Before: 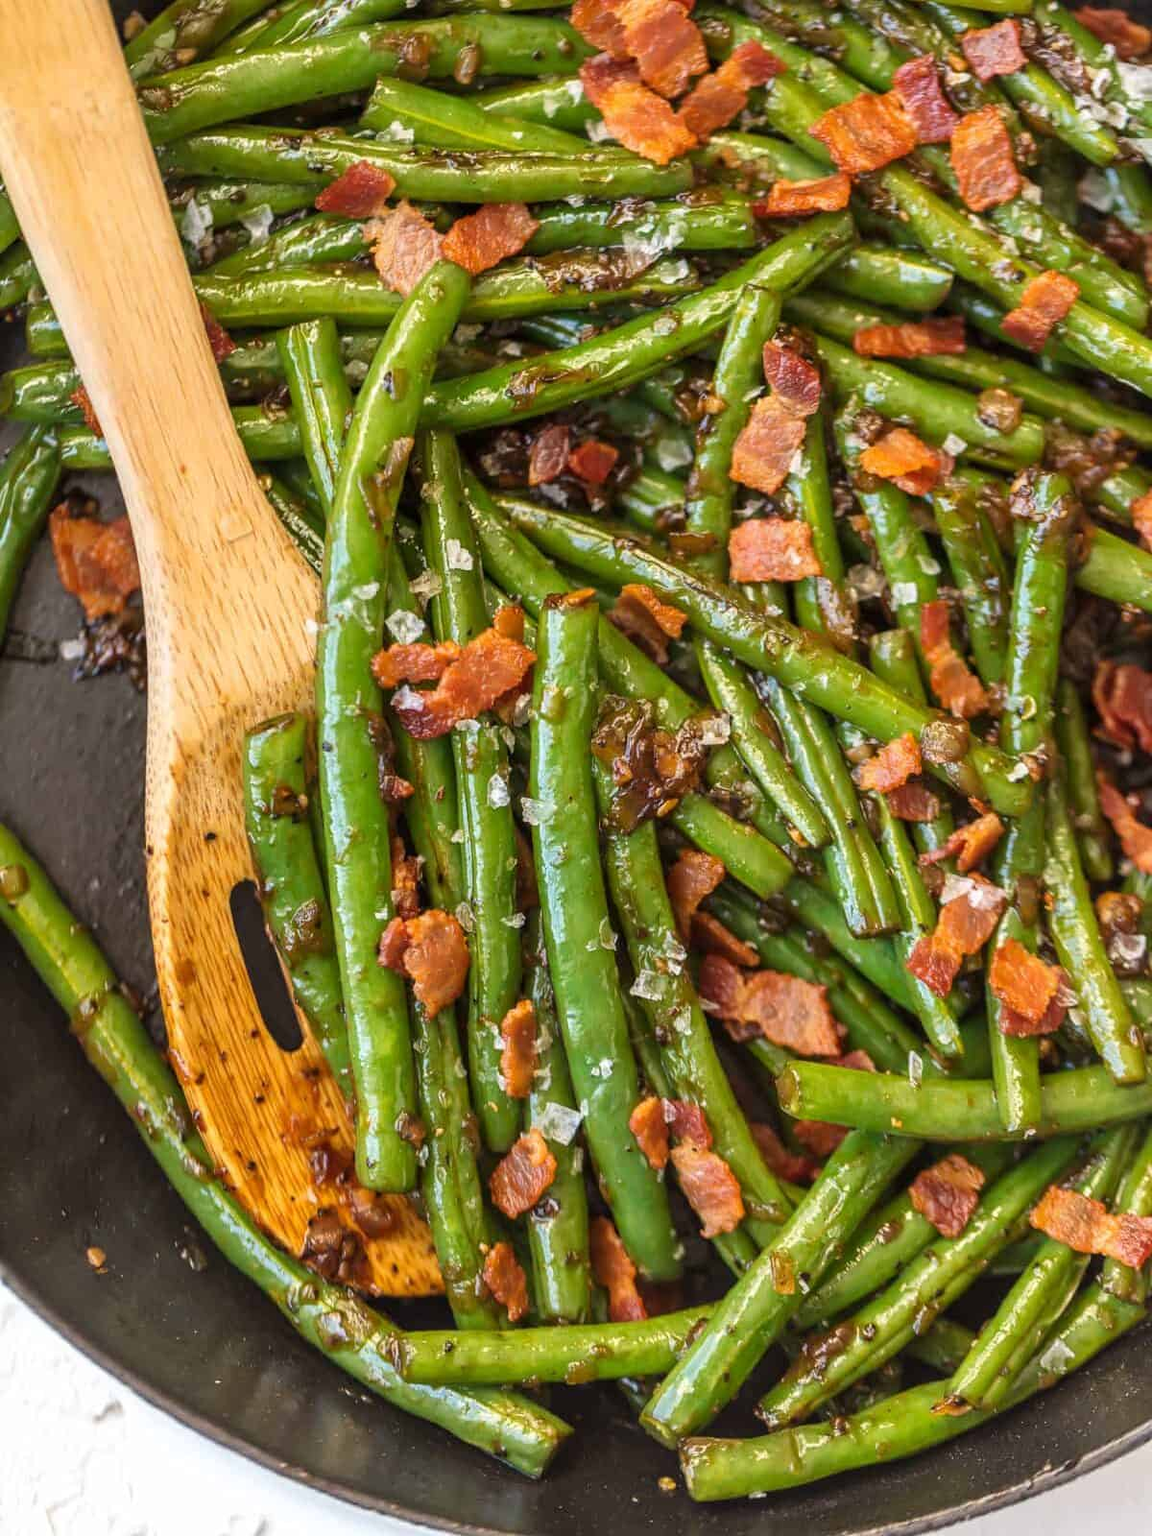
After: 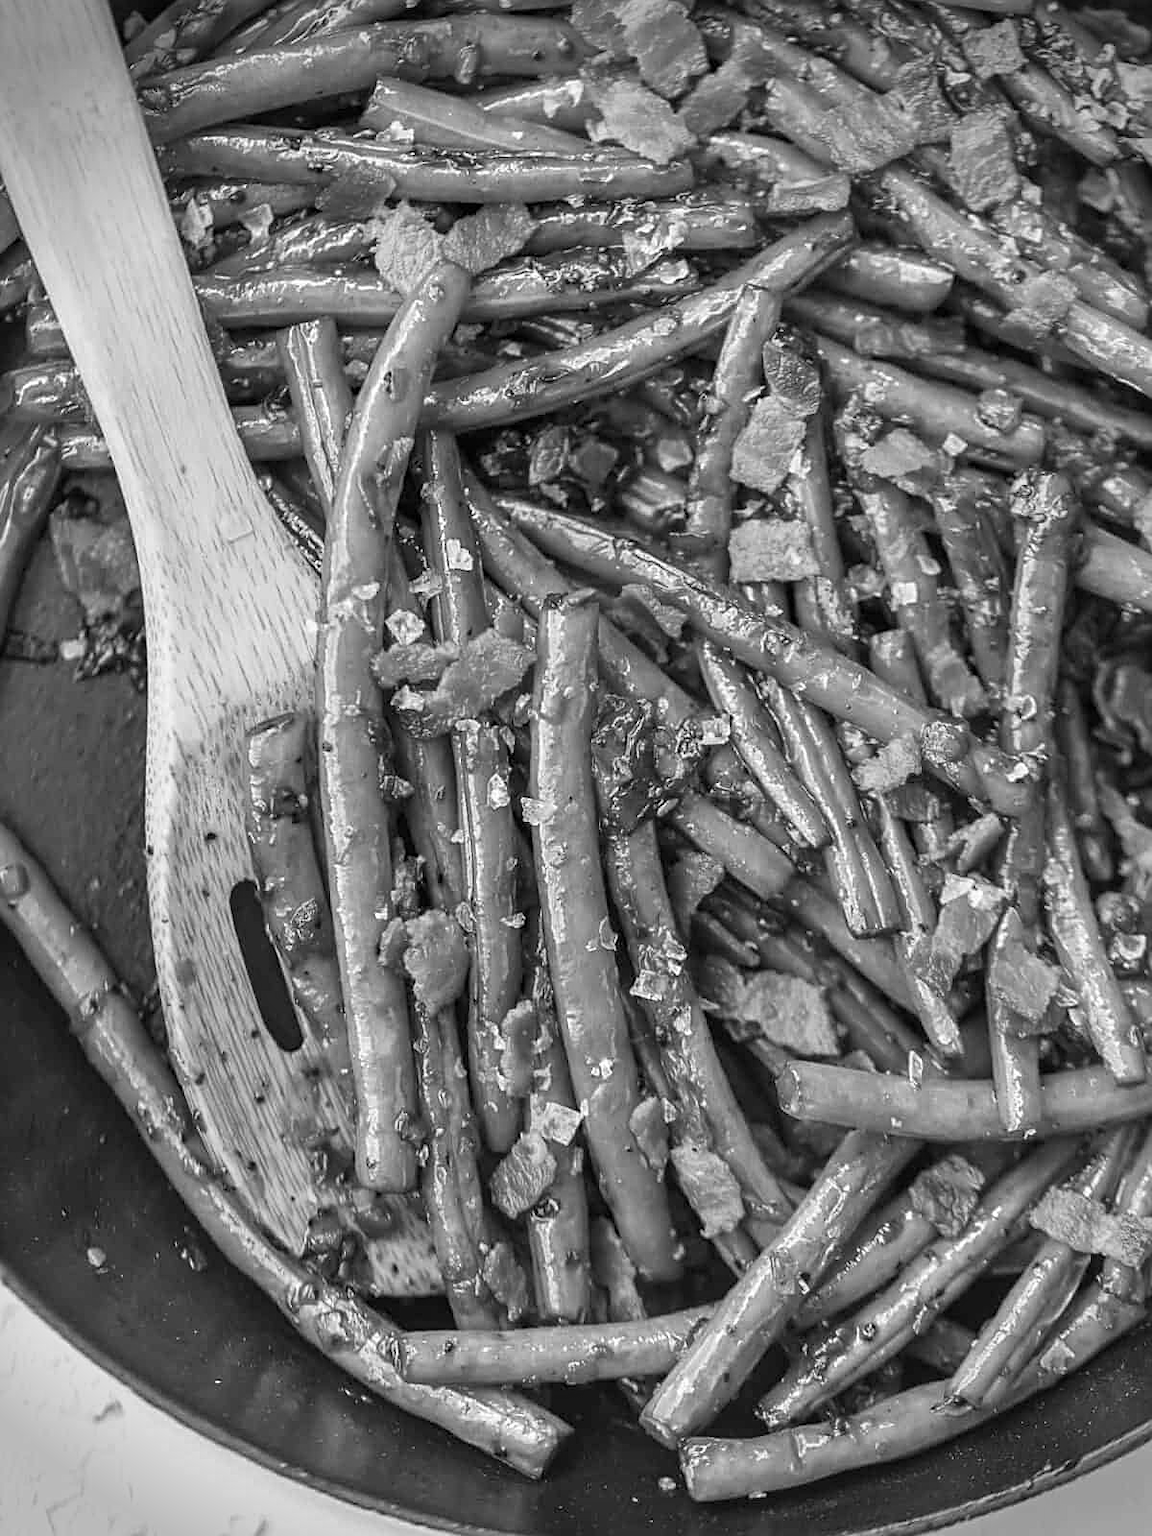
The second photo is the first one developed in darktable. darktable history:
sharpen: on, module defaults
monochrome: on, module defaults
vignetting: fall-off start 88.03%, fall-off radius 24.9%
